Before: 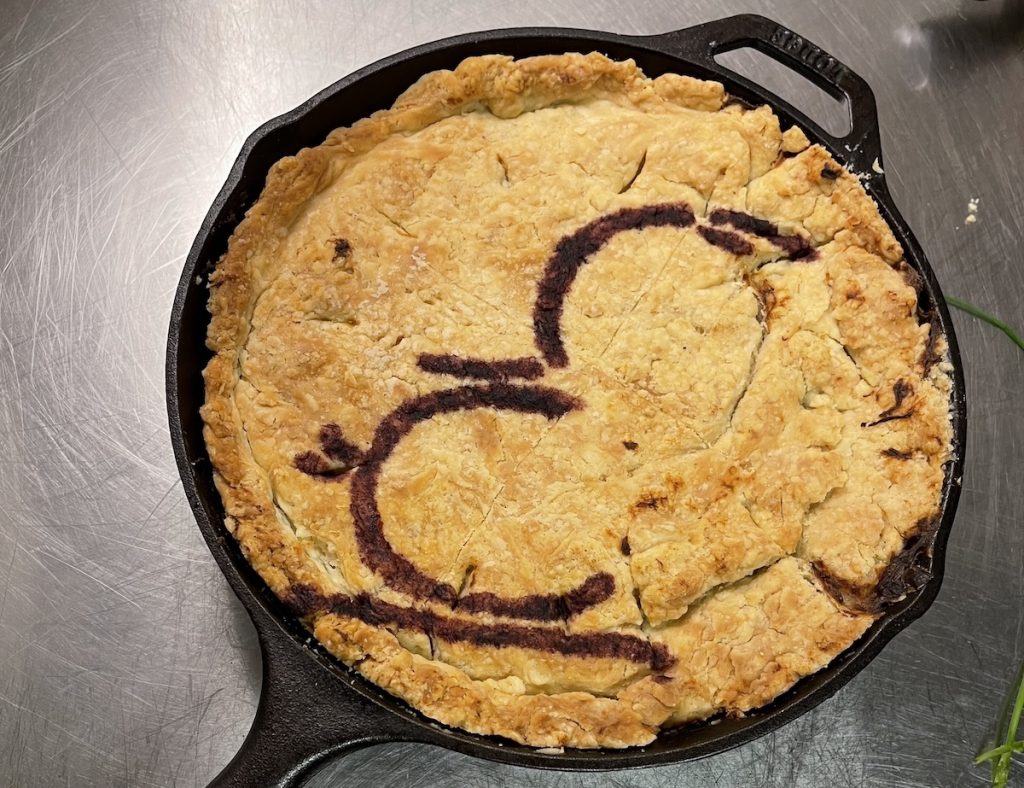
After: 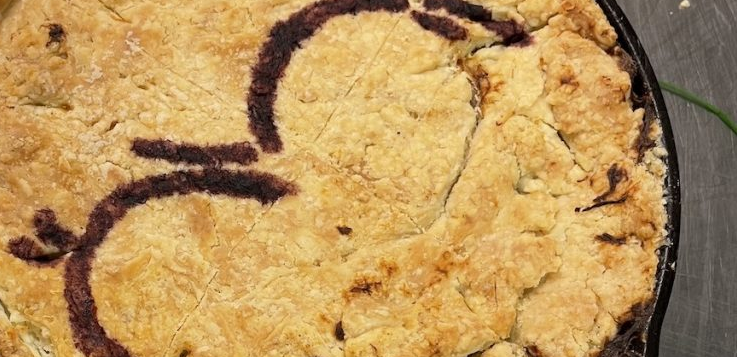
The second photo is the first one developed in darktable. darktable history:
crop and rotate: left 27.961%, top 27.495%, bottom 27.168%
